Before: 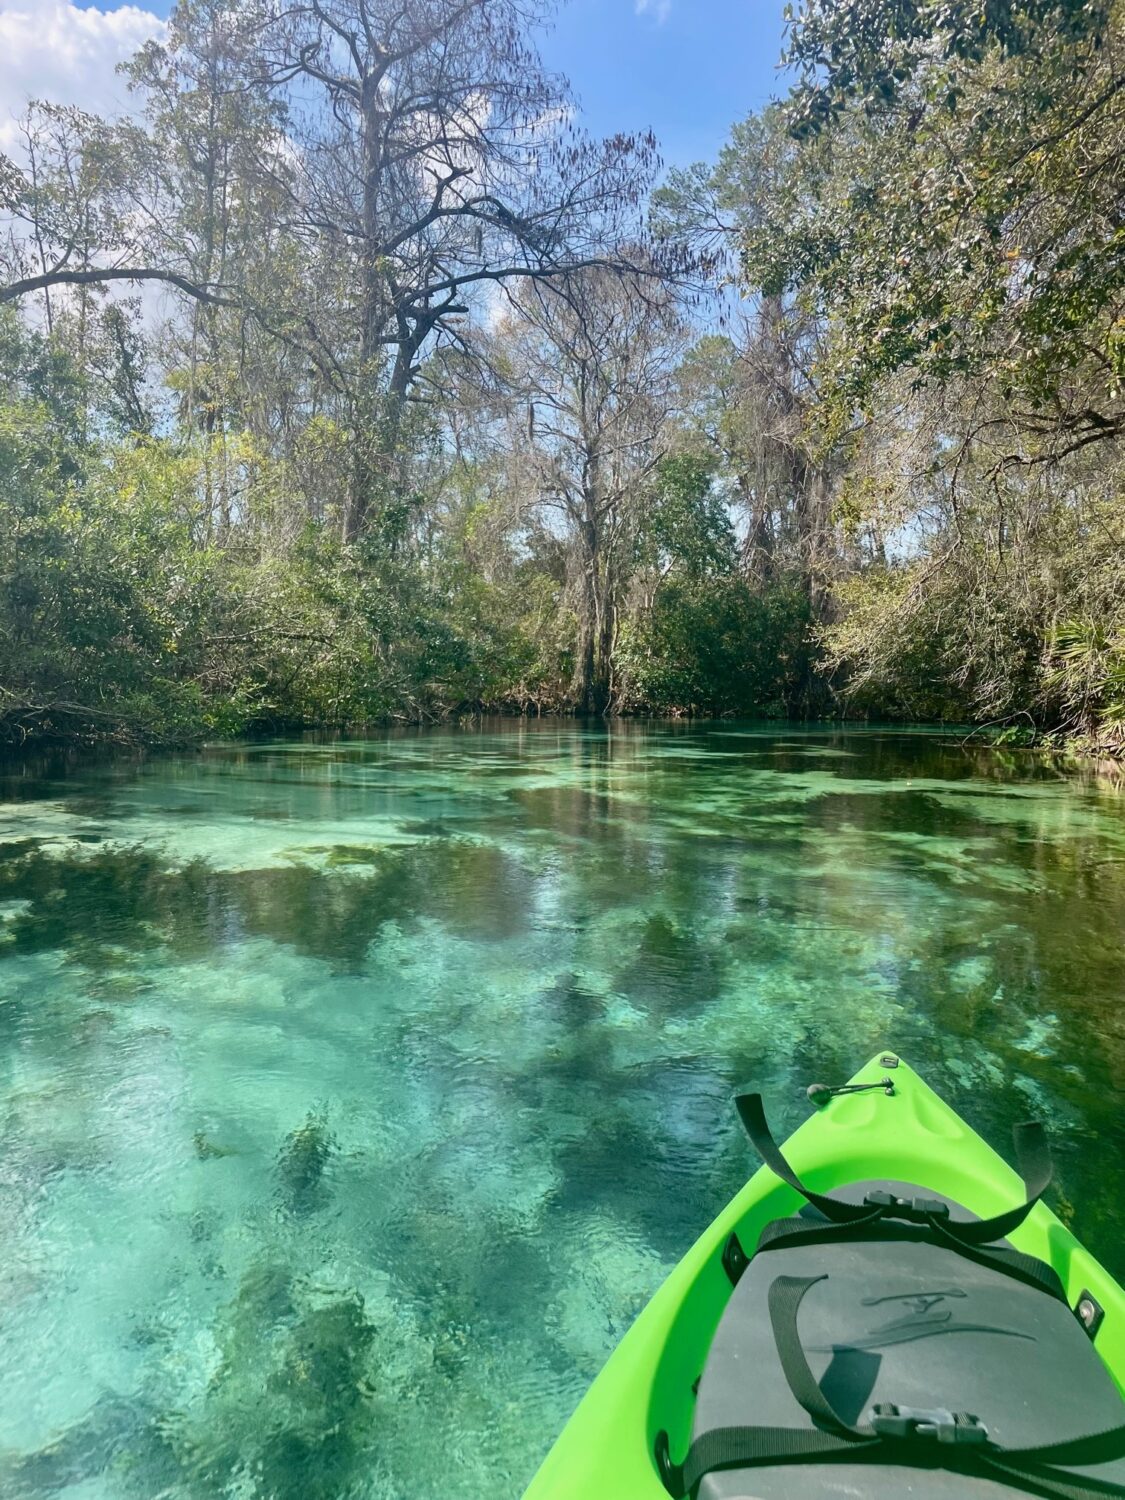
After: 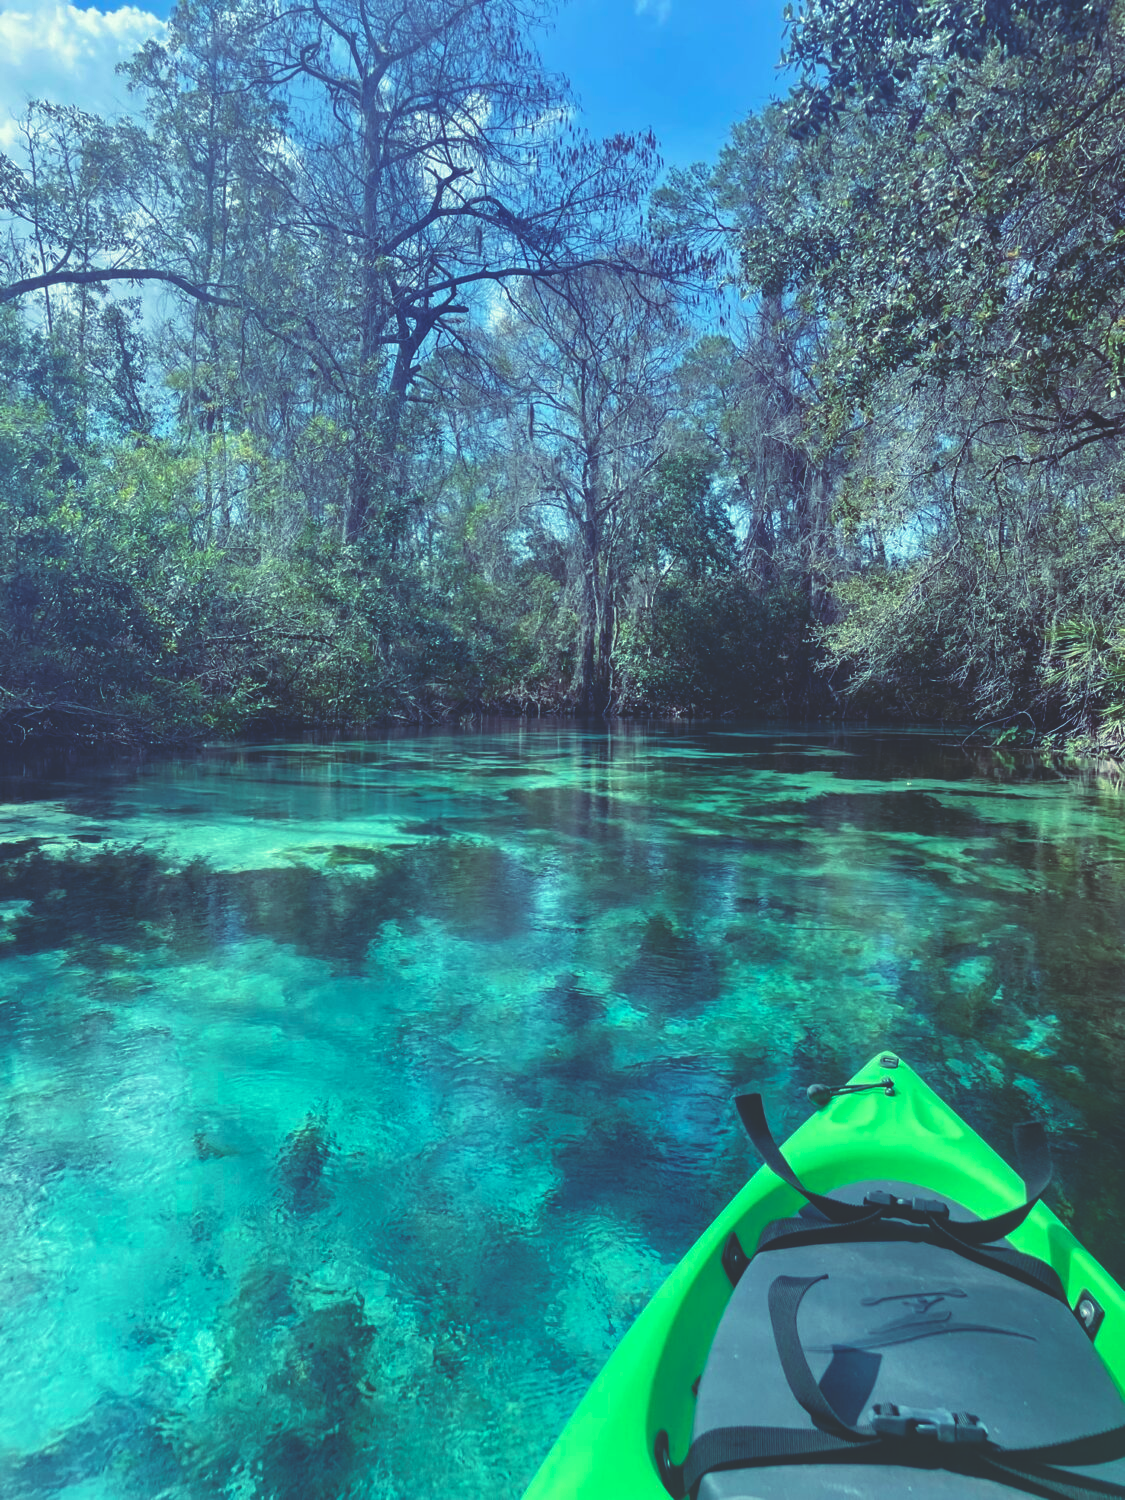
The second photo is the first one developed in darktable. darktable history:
rgb curve: curves: ch0 [(0, 0.186) (0.314, 0.284) (0.576, 0.466) (0.805, 0.691) (0.936, 0.886)]; ch1 [(0, 0.186) (0.314, 0.284) (0.581, 0.534) (0.771, 0.746) (0.936, 0.958)]; ch2 [(0, 0.216) (0.275, 0.39) (1, 1)], mode RGB, independent channels, compensate middle gray true, preserve colors none
split-toning: shadows › saturation 0.61, highlights › saturation 0.58, balance -28.74, compress 87.36%
